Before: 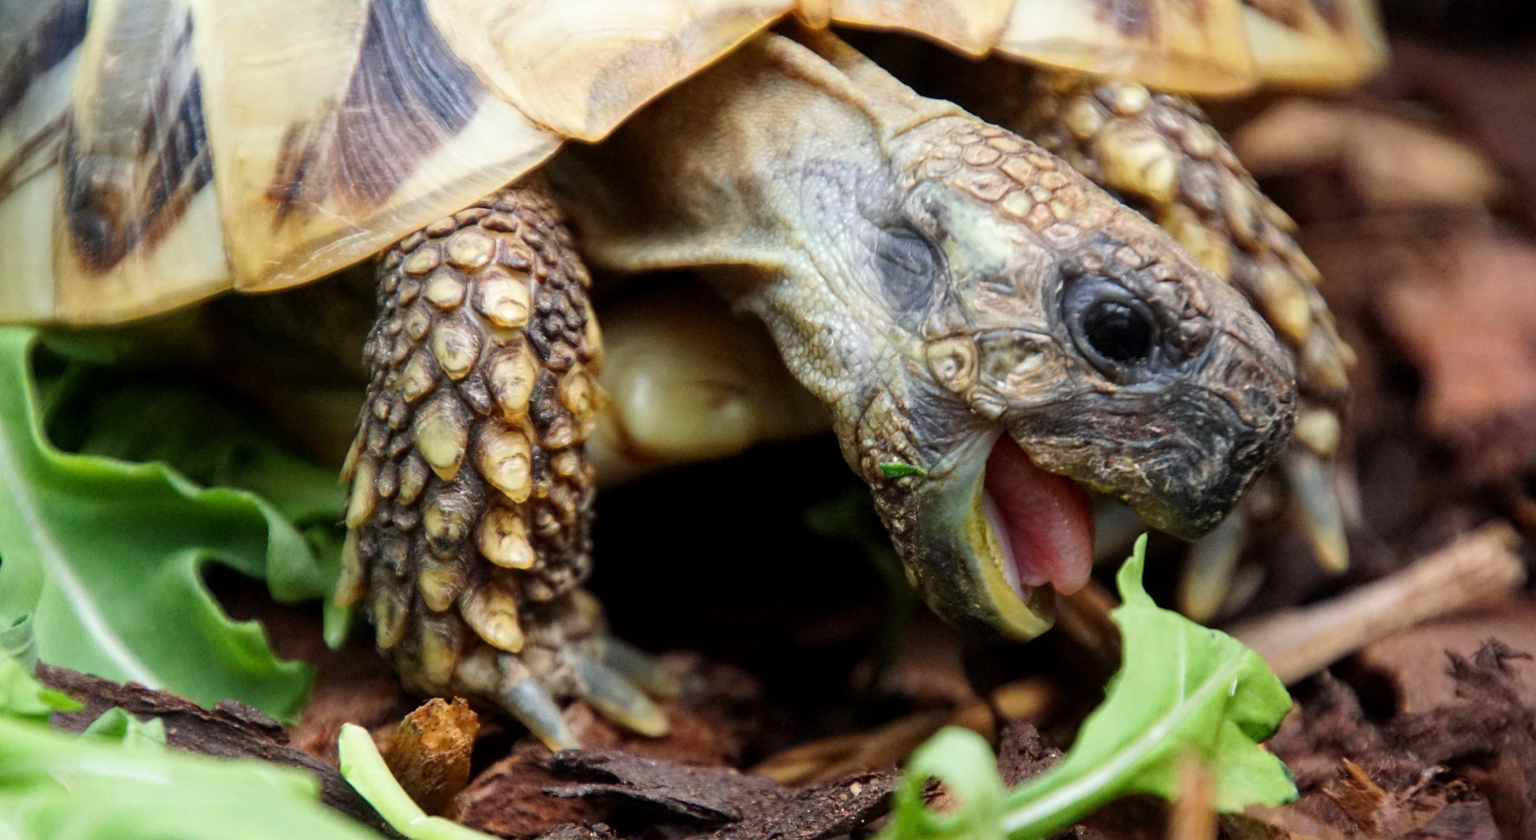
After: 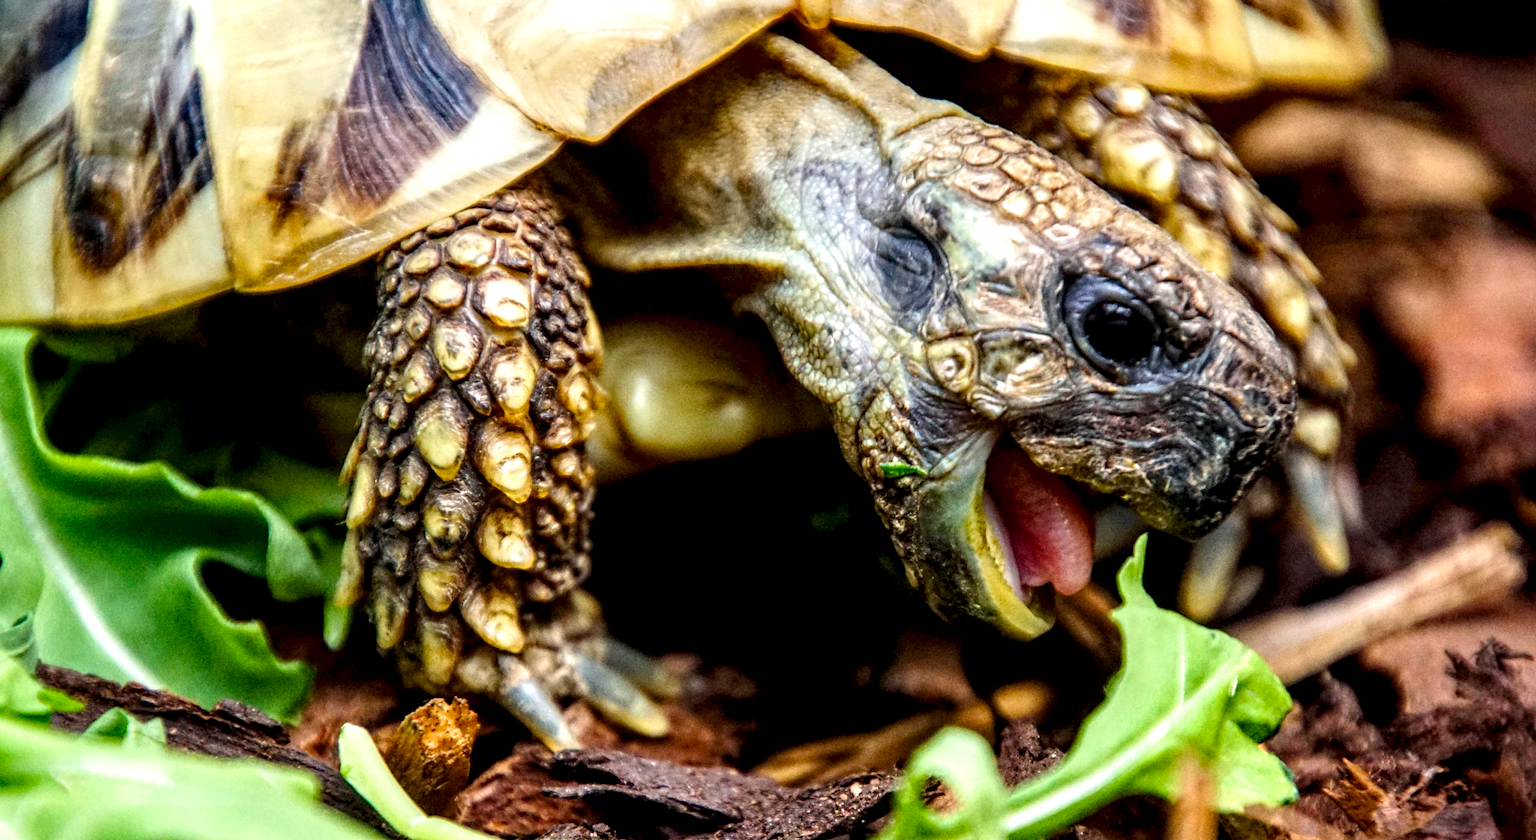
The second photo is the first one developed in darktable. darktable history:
velvia: strength 32%, mid-tones bias 0.2
local contrast: highlights 20%, detail 197%
grain: coarseness 0.09 ISO
